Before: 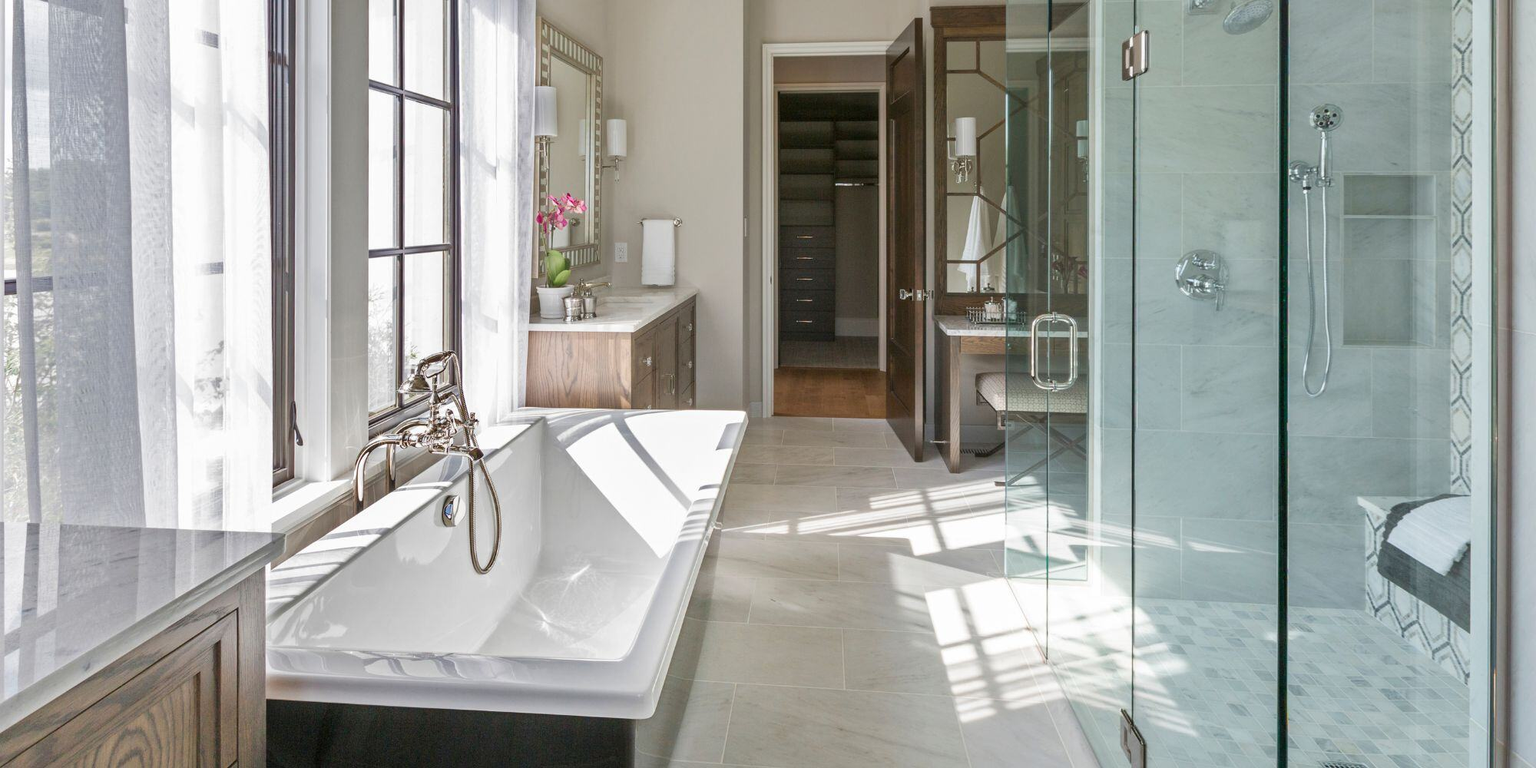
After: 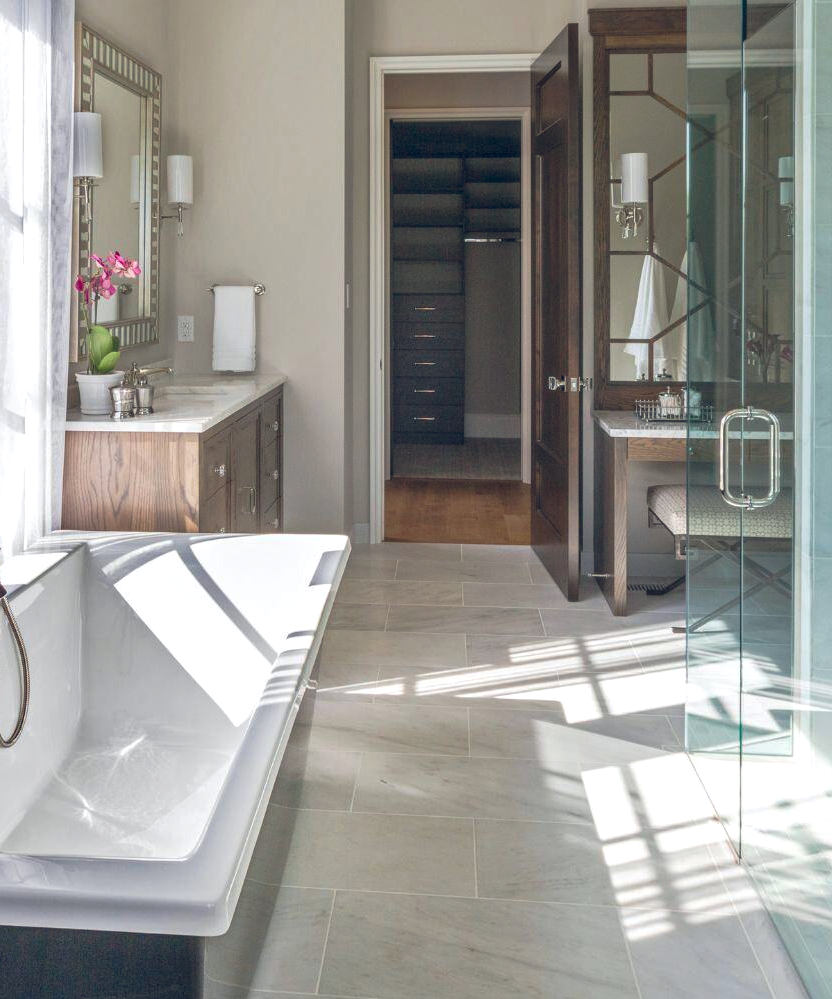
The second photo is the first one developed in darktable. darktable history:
local contrast: detail 130%
tone curve: curves: ch0 [(0, 0) (0.003, 0.005) (0.011, 0.016) (0.025, 0.036) (0.044, 0.071) (0.069, 0.112) (0.1, 0.149) (0.136, 0.187) (0.177, 0.228) (0.224, 0.272) (0.277, 0.32) (0.335, 0.374) (0.399, 0.429) (0.468, 0.479) (0.543, 0.538) (0.623, 0.609) (0.709, 0.697) (0.801, 0.789) (0.898, 0.876) (1, 1)], preserve colors none
crop: left 31.166%, right 27.186%
color balance rgb: global offset › luminance 0.389%, global offset › chroma 0.206%, global offset › hue 255.26°, linear chroma grading › global chroma 20.204%, perceptual saturation grading › global saturation 0.11%, global vibrance 18.095%
